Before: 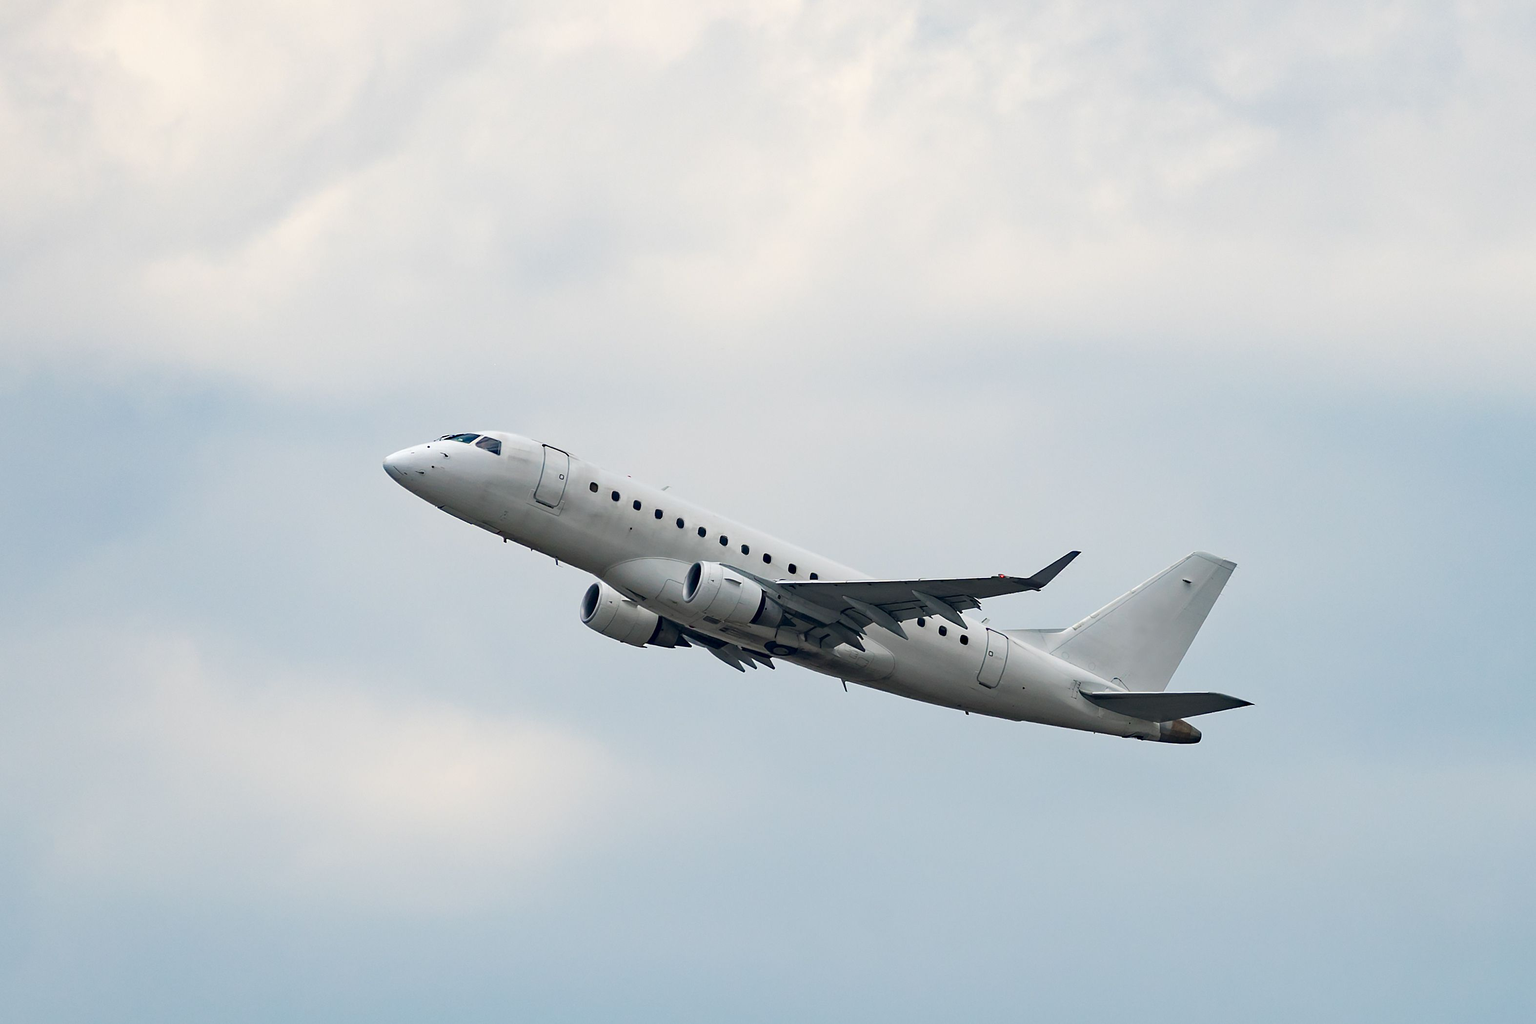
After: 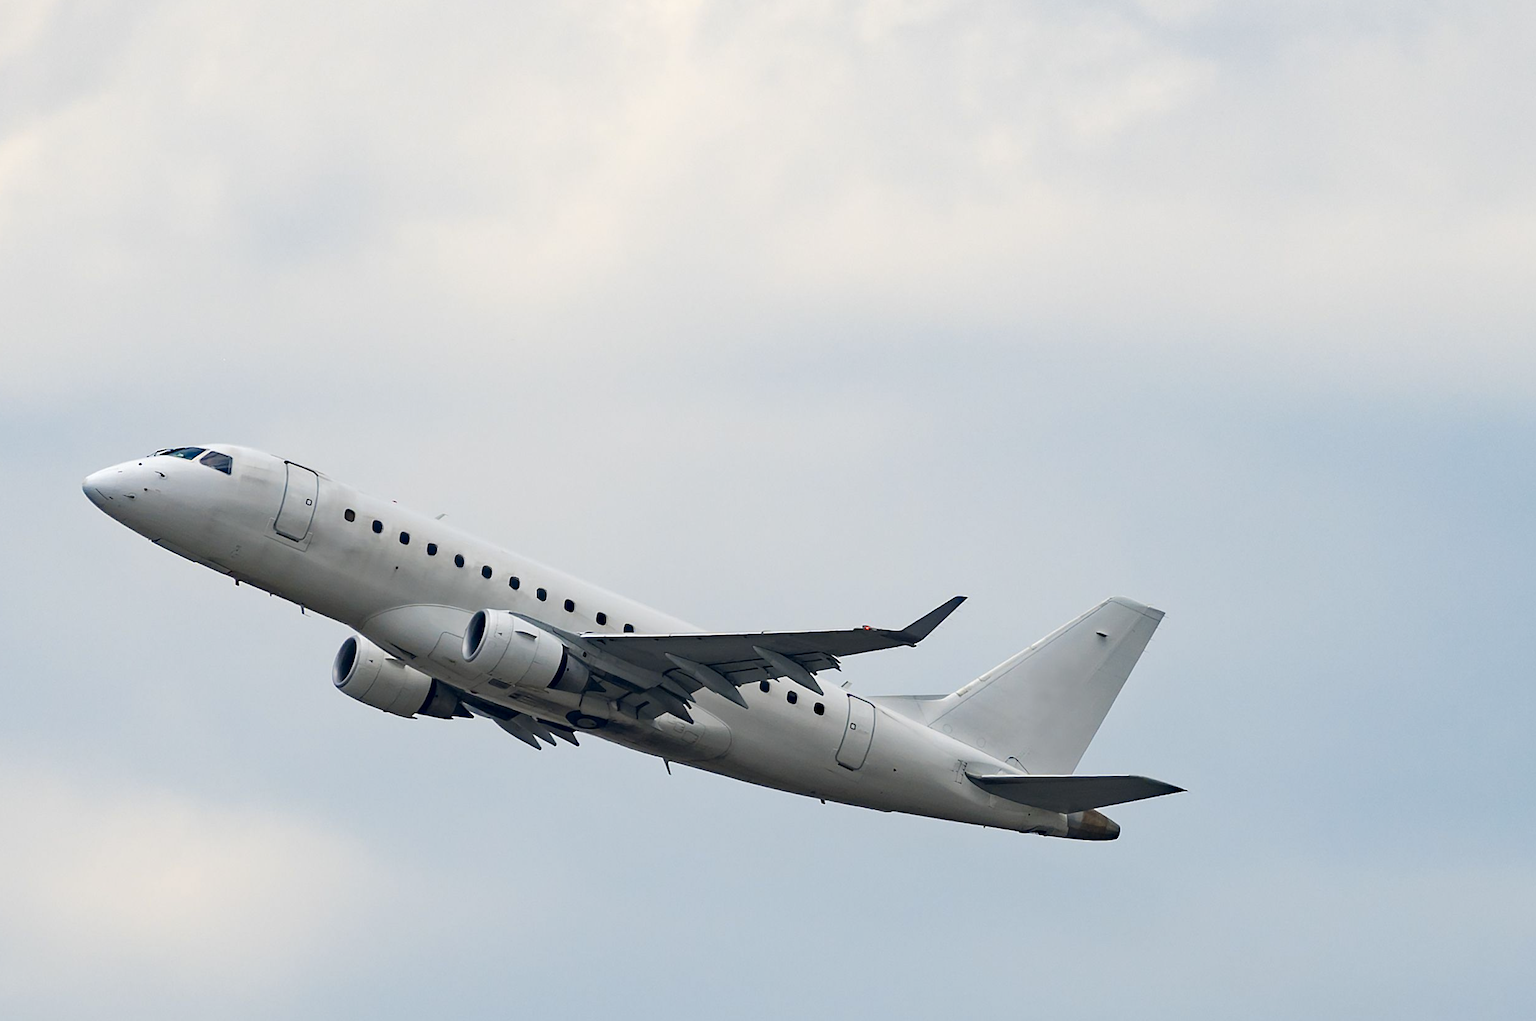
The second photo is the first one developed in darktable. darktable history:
crop and rotate: left 20.74%, top 7.912%, right 0.375%, bottom 13.378%
color contrast: green-magenta contrast 0.8, blue-yellow contrast 1.1, unbound 0
